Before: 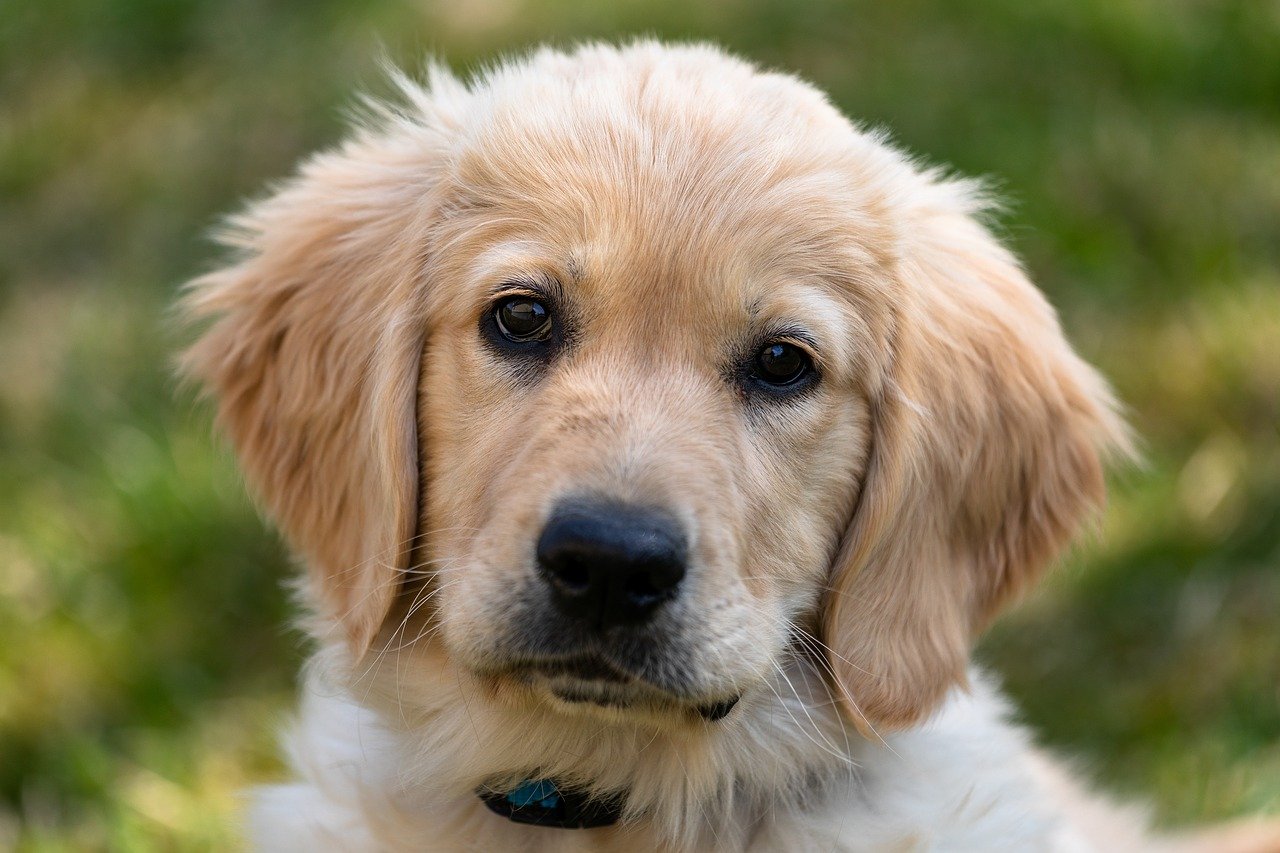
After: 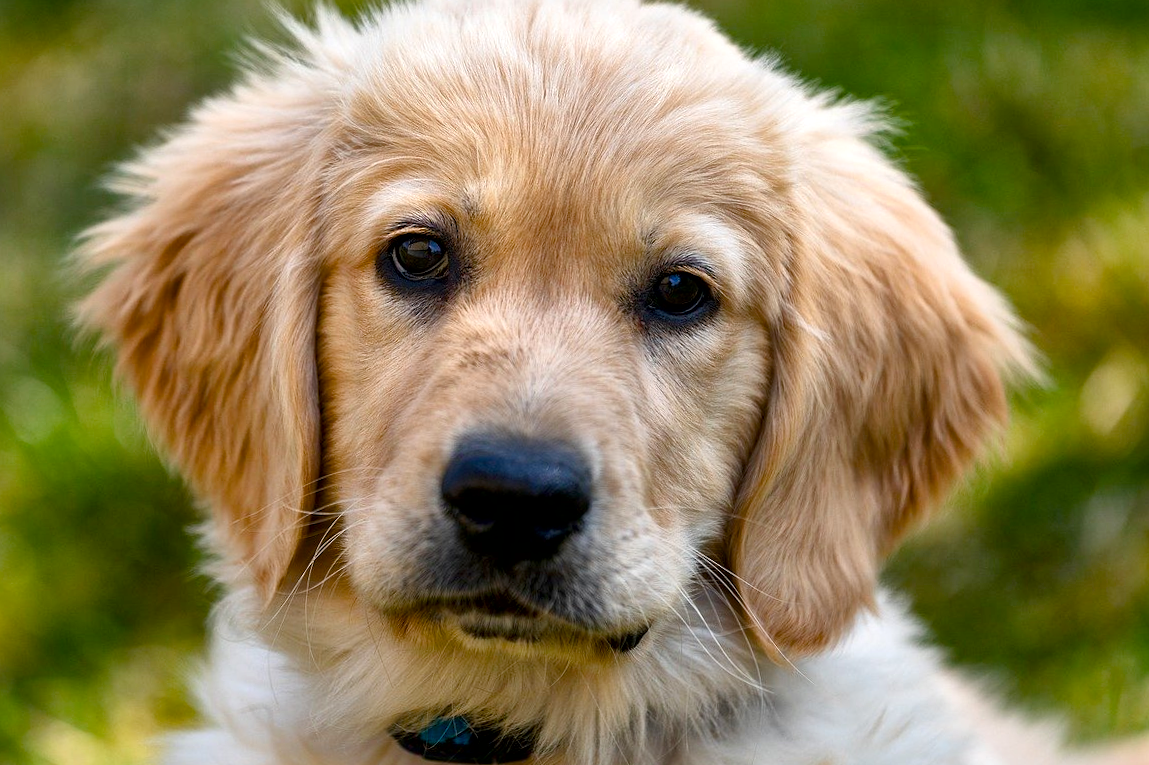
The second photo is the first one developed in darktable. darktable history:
local contrast: mode bilateral grid, contrast 20, coarseness 50, detail 159%, midtone range 0.2
crop and rotate: angle 1.96°, left 5.673%, top 5.673%
color balance rgb: perceptual saturation grading › global saturation 35%, perceptual saturation grading › highlights -30%, perceptual saturation grading › shadows 35%, perceptual brilliance grading › global brilliance 3%, perceptual brilliance grading › highlights -3%, perceptual brilliance grading › shadows 3%
tone equalizer: on, module defaults
